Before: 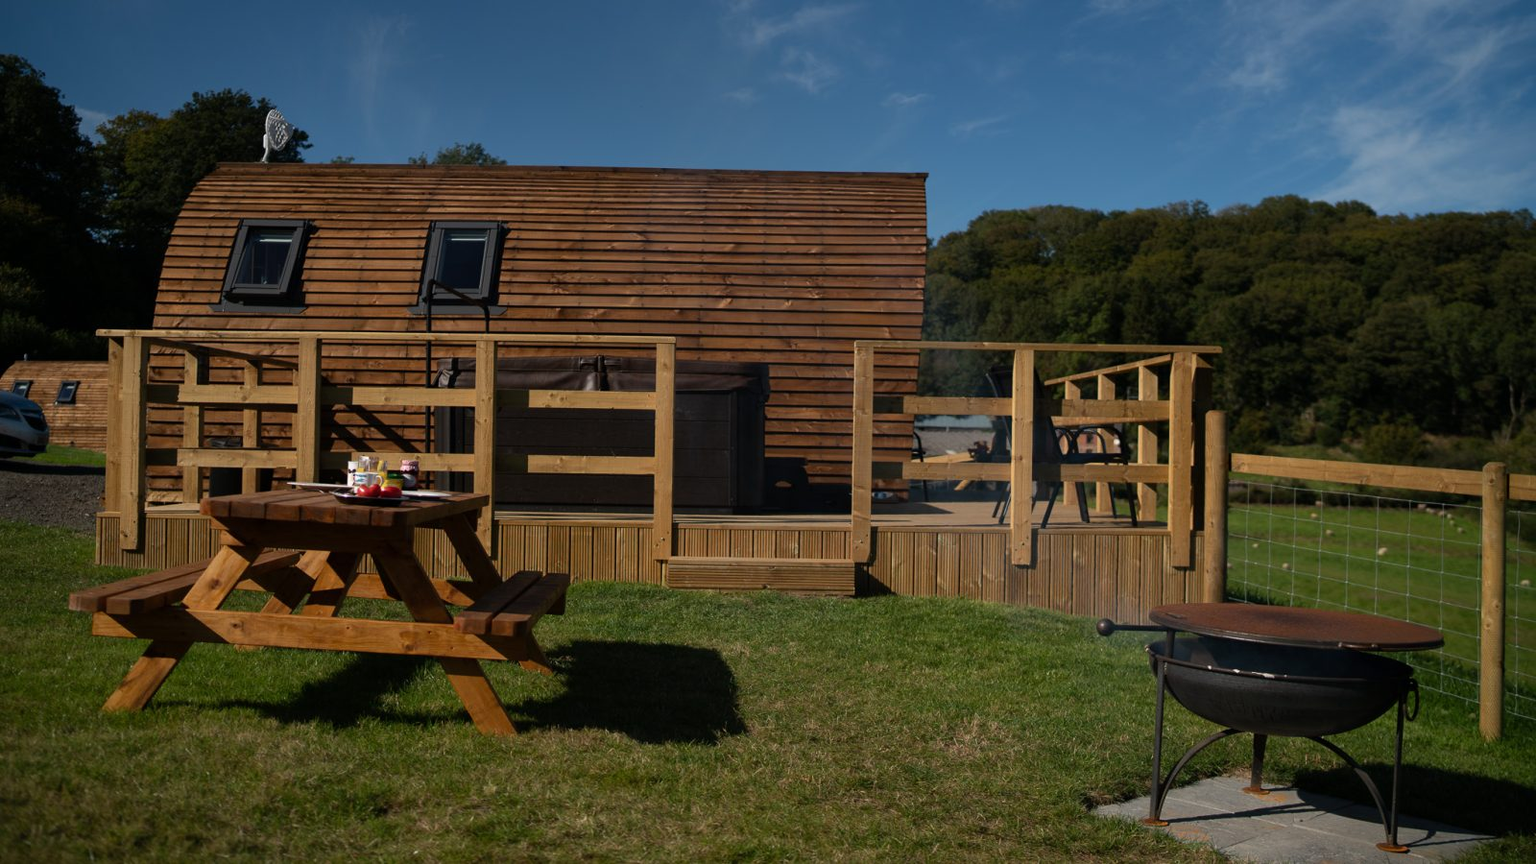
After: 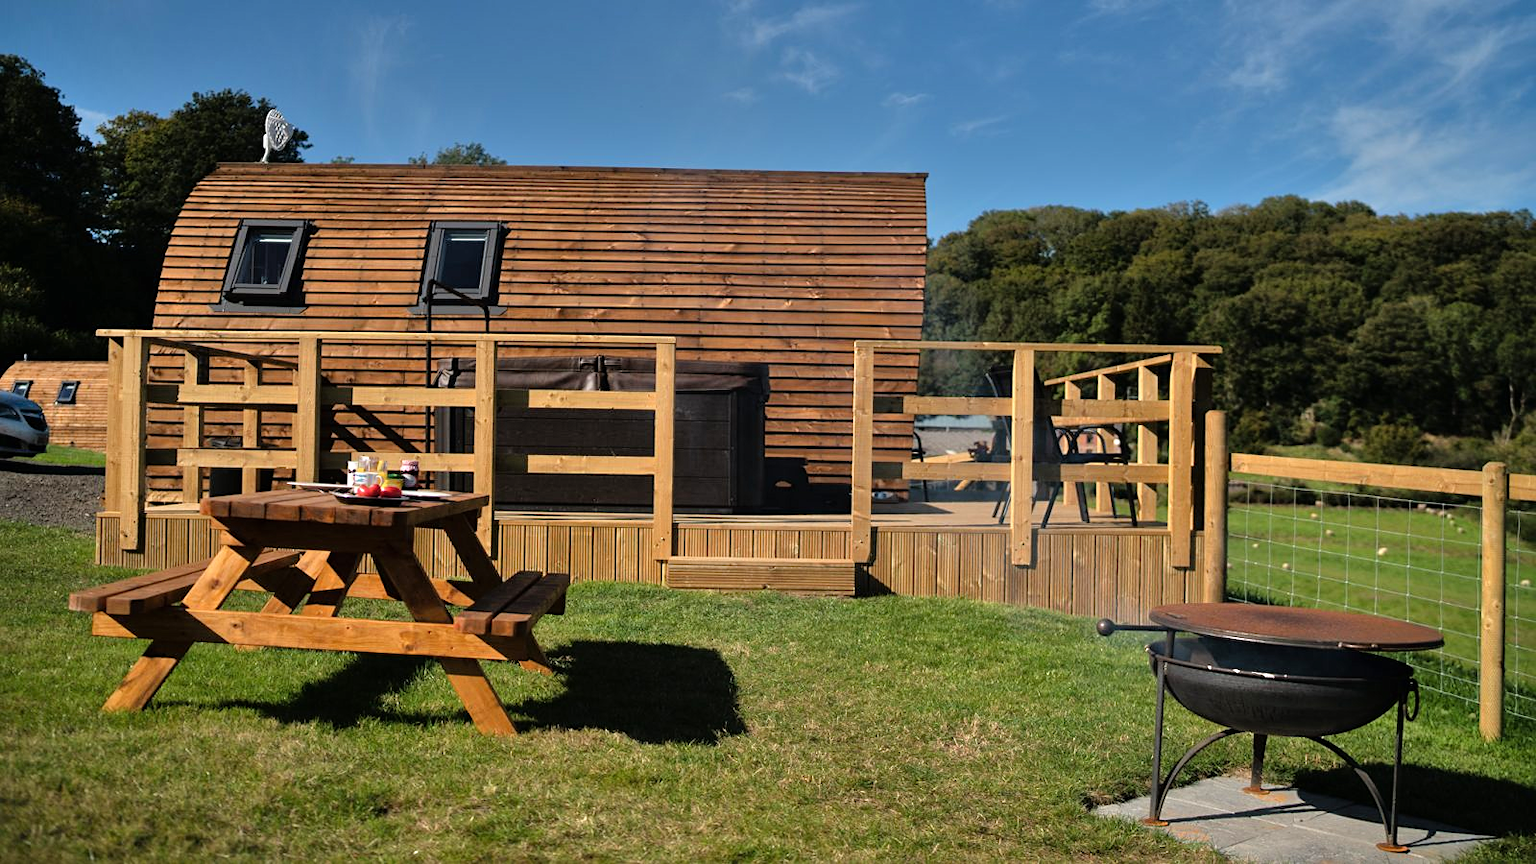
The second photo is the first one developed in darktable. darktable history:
shadows and highlights: soften with gaussian
tone equalizer: -7 EV 0.15 EV, -6 EV 0.6 EV, -5 EV 1.15 EV, -4 EV 1.33 EV, -3 EV 1.15 EV, -2 EV 0.6 EV, -1 EV 0.15 EV, mask exposure compensation -0.5 EV
exposure: black level correction 0, compensate exposure bias true, compensate highlight preservation false
sharpen: amount 0.2
